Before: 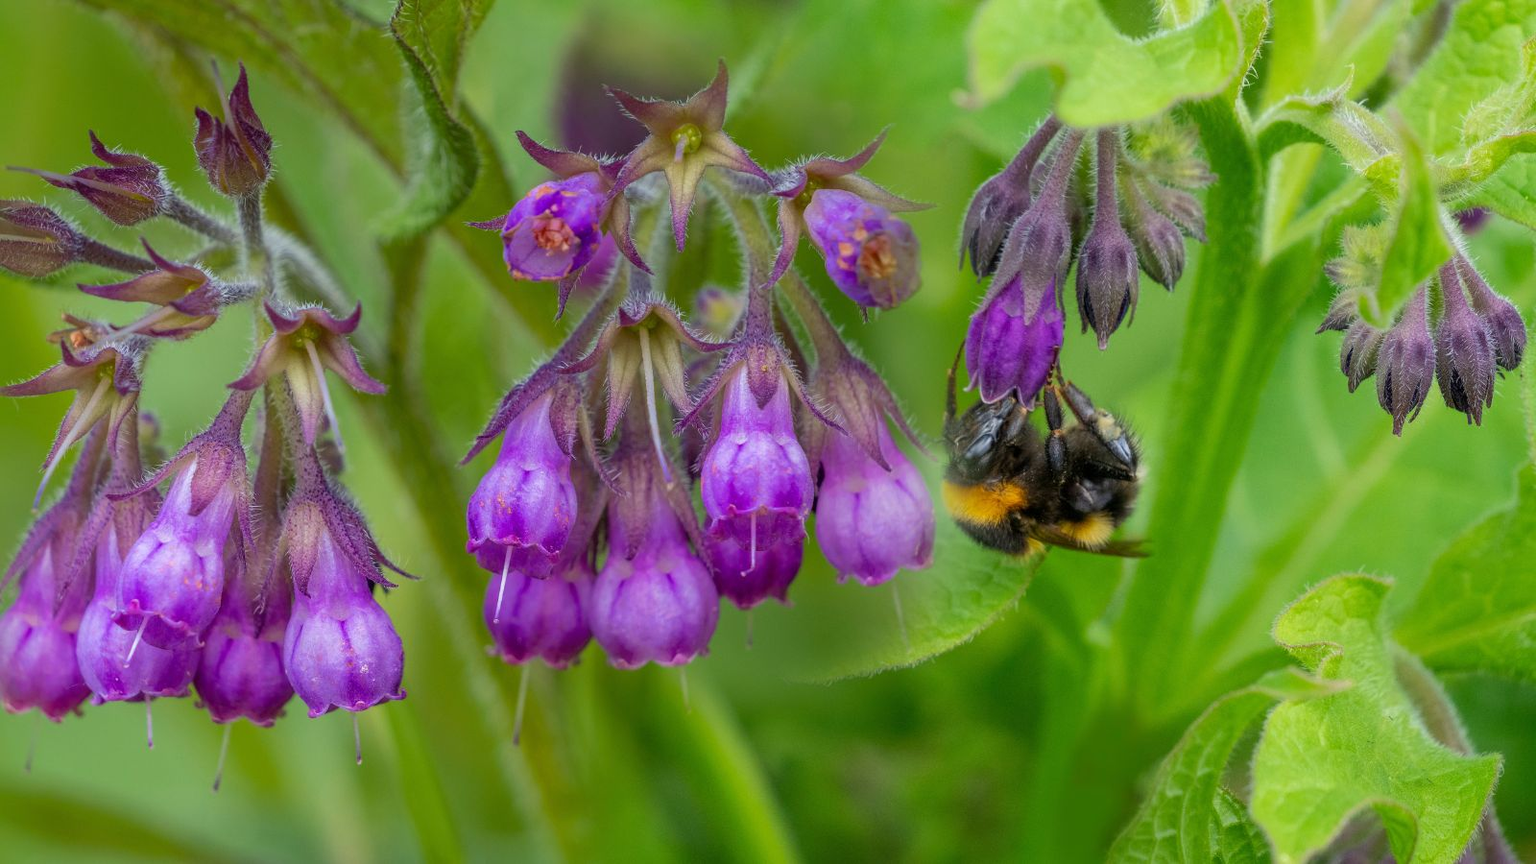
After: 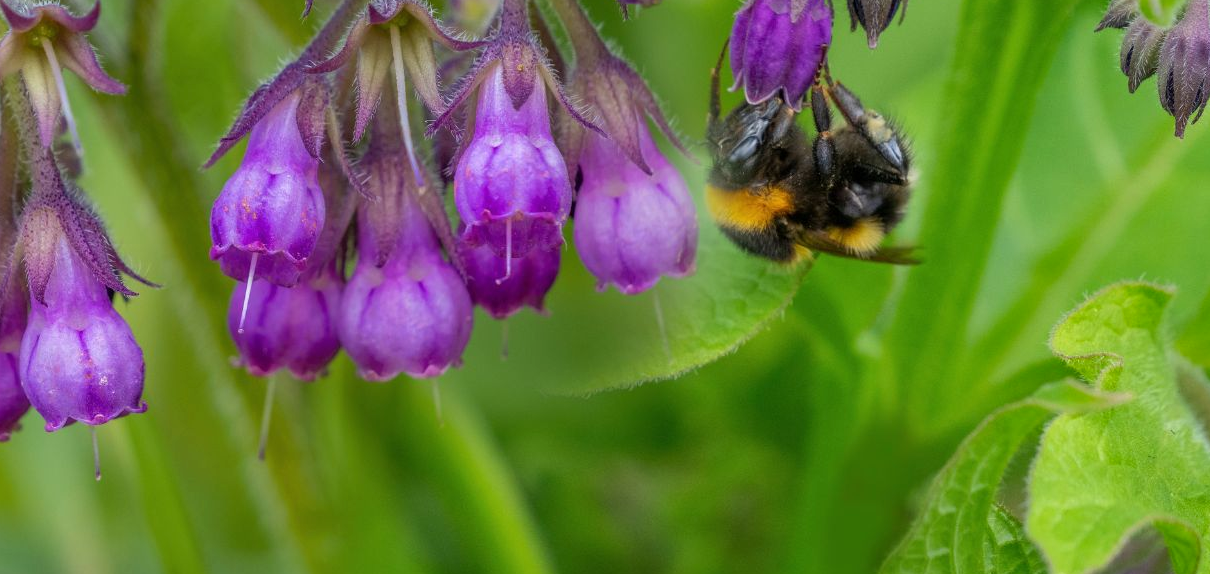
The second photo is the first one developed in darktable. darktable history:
shadows and highlights: shadows 12, white point adjustment 1.2, soften with gaussian
crop and rotate: left 17.299%, top 35.115%, right 7.015%, bottom 1.024%
